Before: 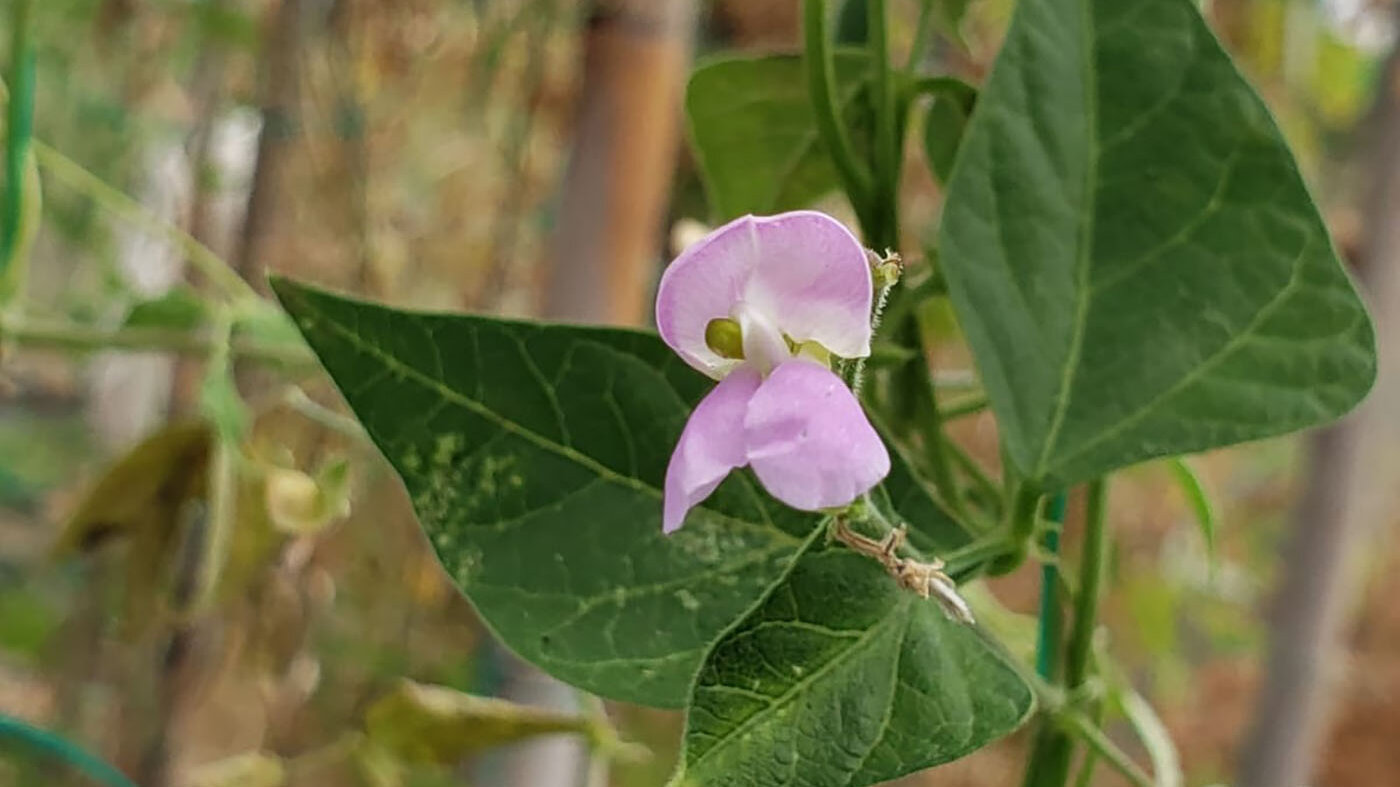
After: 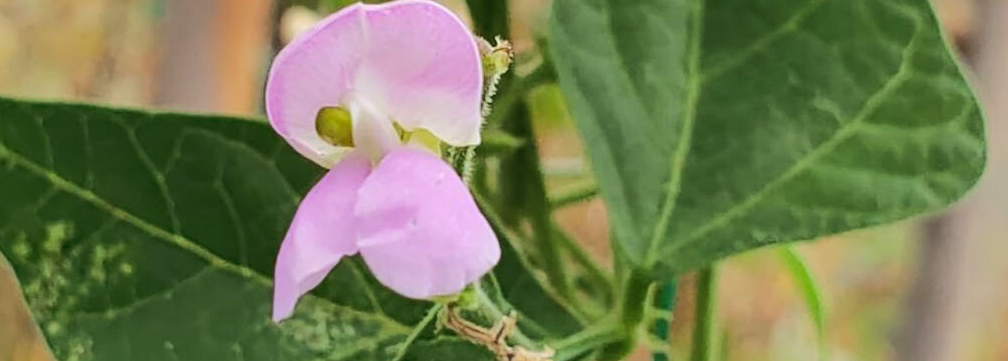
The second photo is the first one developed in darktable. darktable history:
rgb curve: curves: ch0 [(0, 0) (0.284, 0.292) (0.505, 0.644) (1, 1)]; ch1 [(0, 0) (0.284, 0.292) (0.505, 0.644) (1, 1)]; ch2 [(0, 0) (0.284, 0.292) (0.505, 0.644) (1, 1)], compensate middle gray true
shadows and highlights: on, module defaults
crop and rotate: left 27.938%, top 27.046%, bottom 27.046%
